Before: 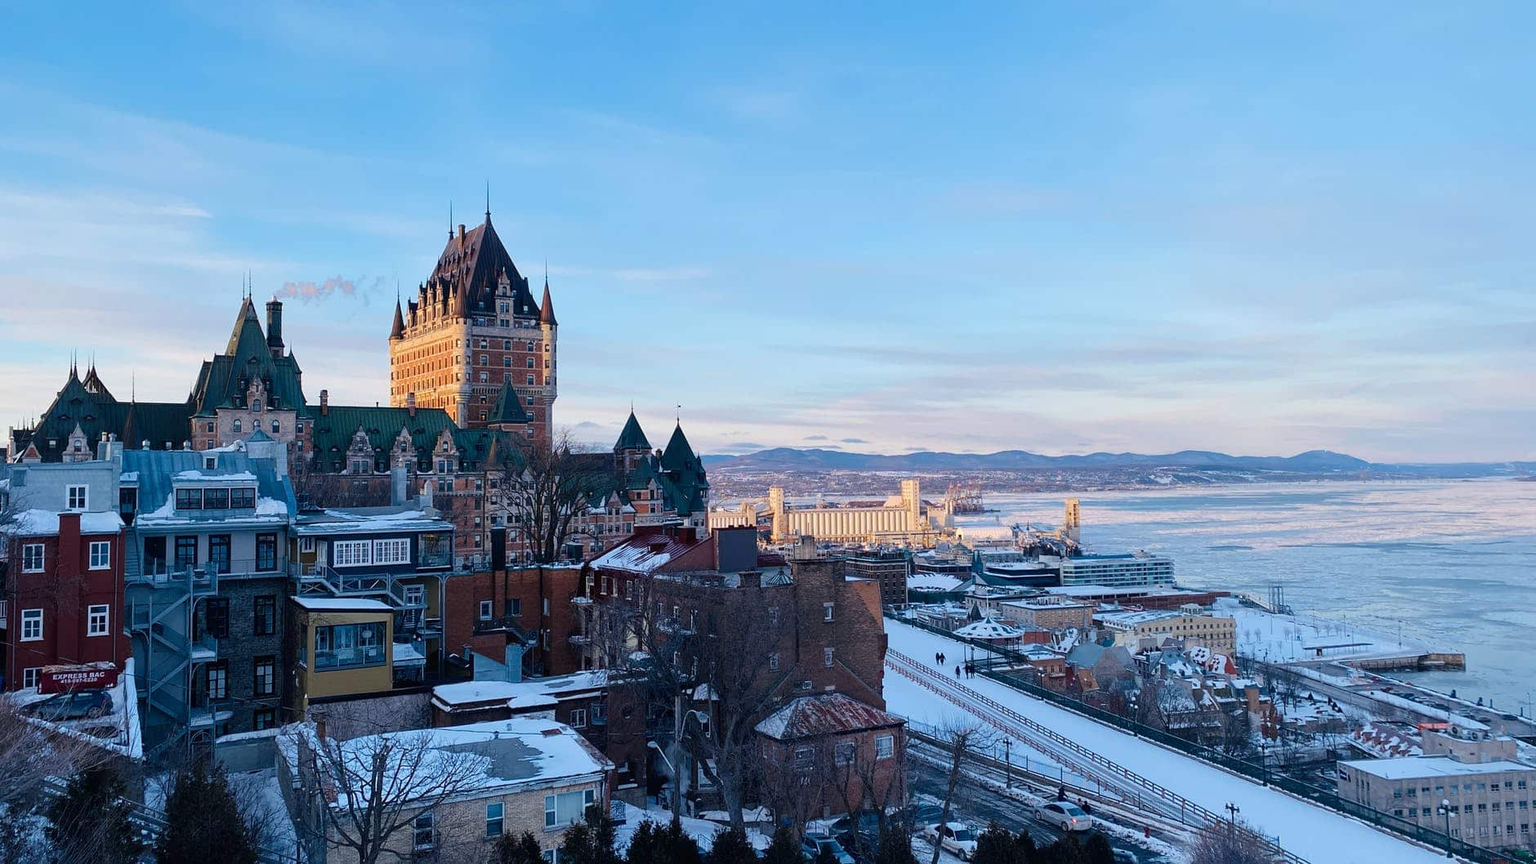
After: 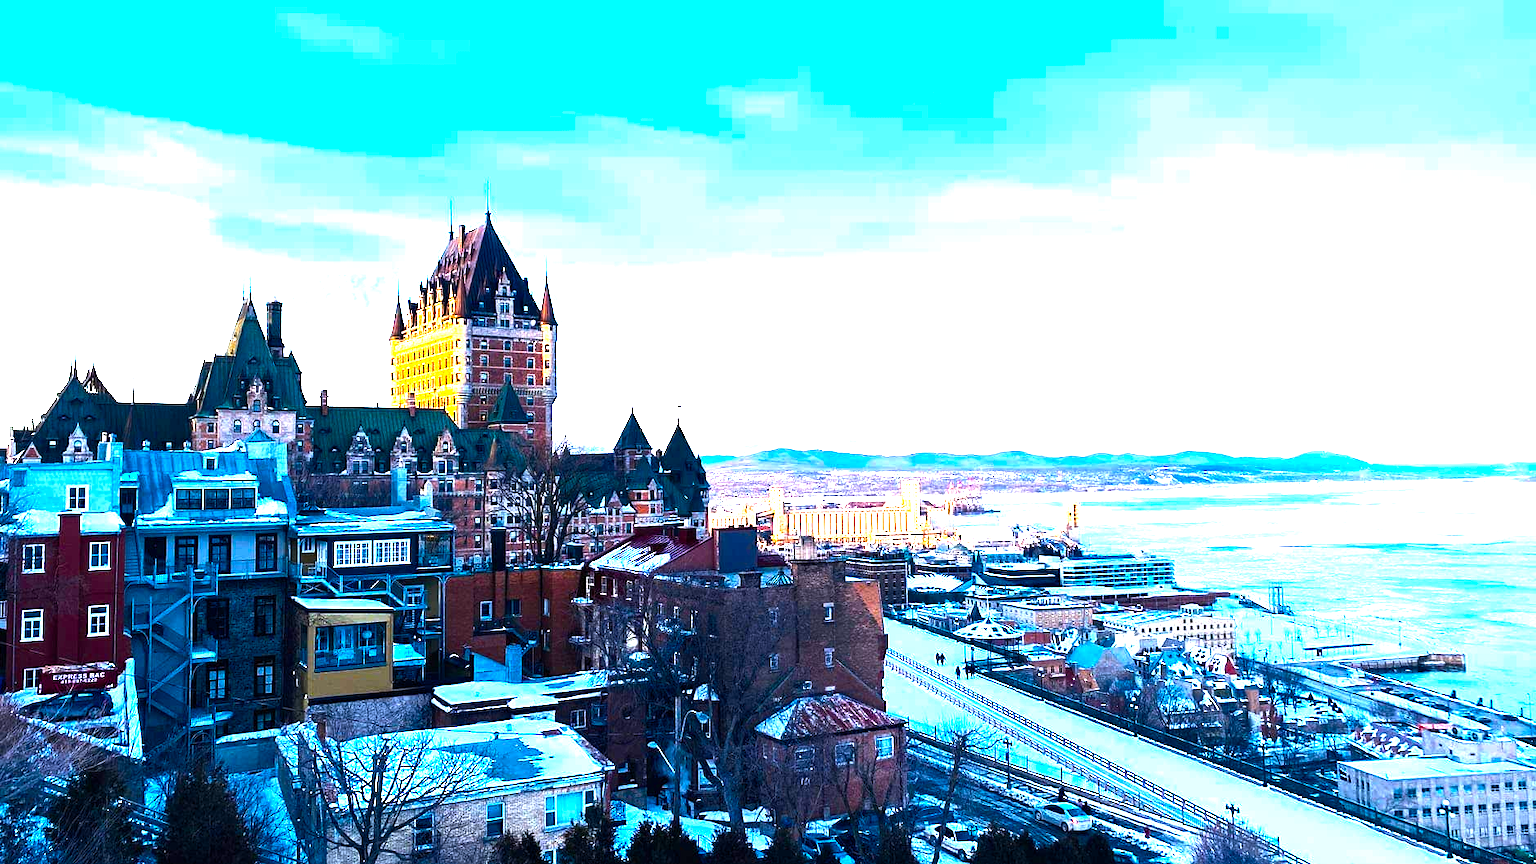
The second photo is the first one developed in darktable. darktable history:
color balance rgb: linear chroma grading › shadows 9.728%, linear chroma grading › highlights 10.256%, linear chroma grading › global chroma 15.137%, linear chroma grading › mid-tones 14.726%, perceptual saturation grading › global saturation 20%, perceptual saturation grading › highlights -25.77%, perceptual saturation grading › shadows 25.785%, perceptual brilliance grading › global brilliance 30.515%, perceptual brilliance grading › highlights 49.678%, perceptual brilliance grading › mid-tones 49.836%, perceptual brilliance grading › shadows -22.641%, global vibrance 9.579%
